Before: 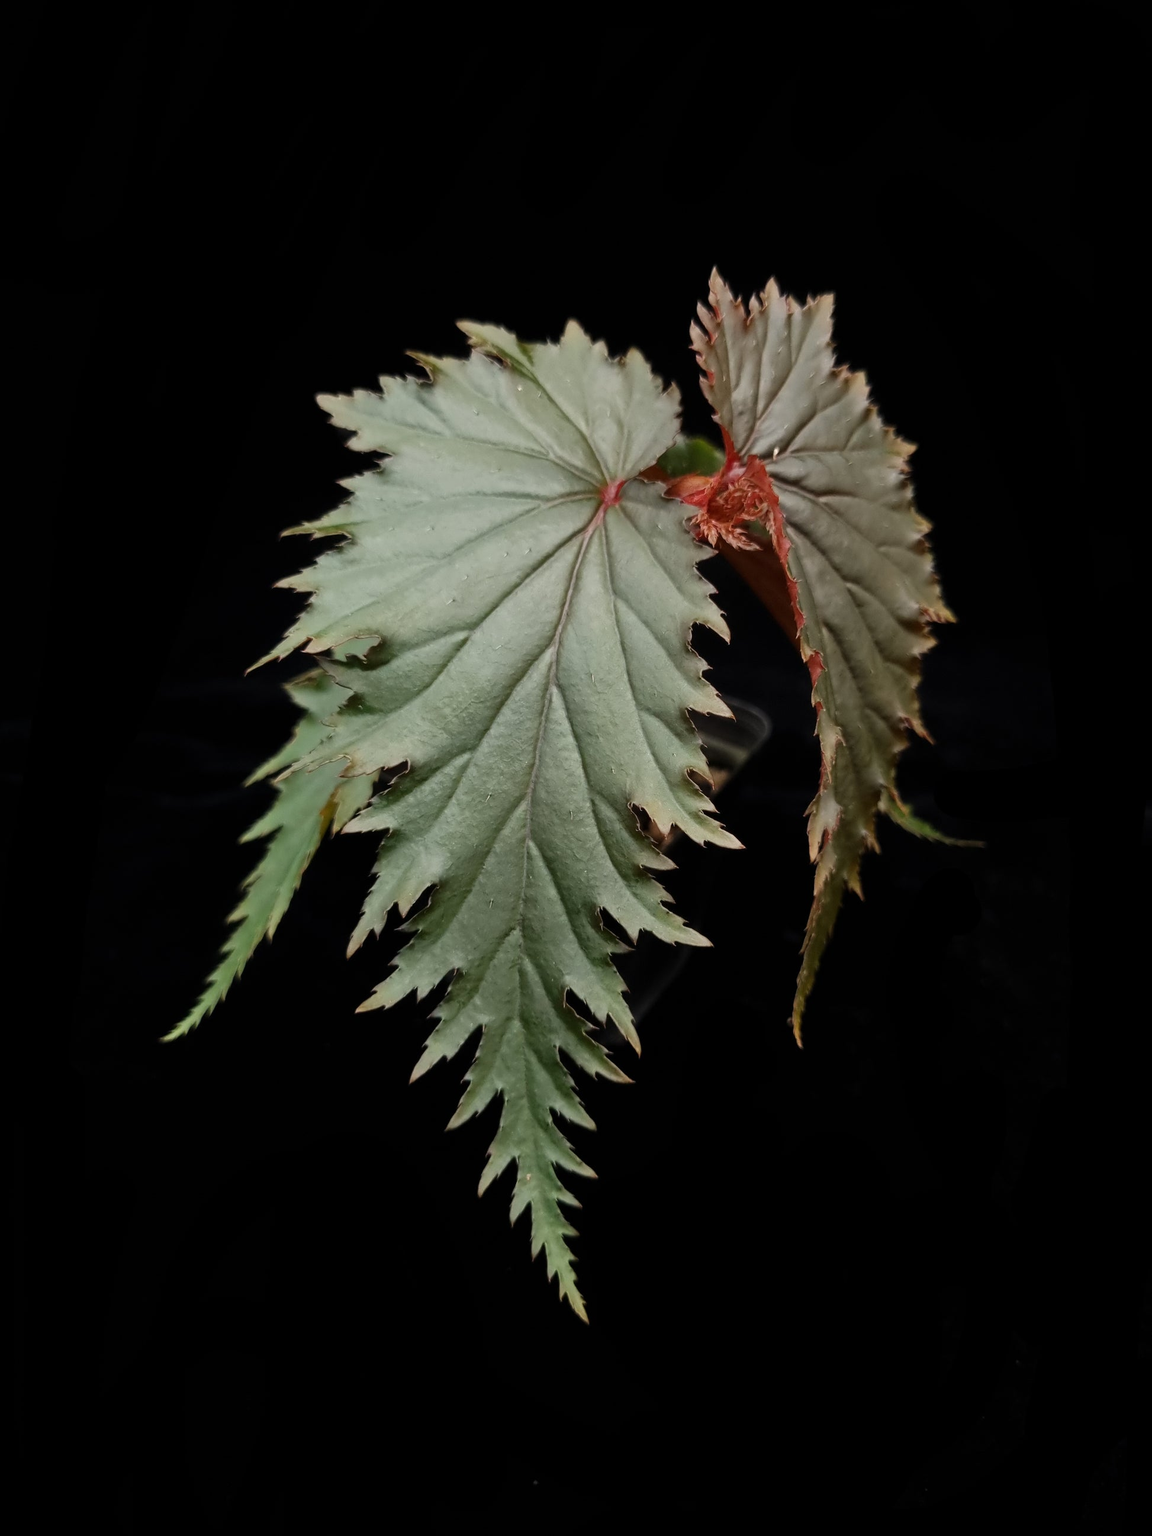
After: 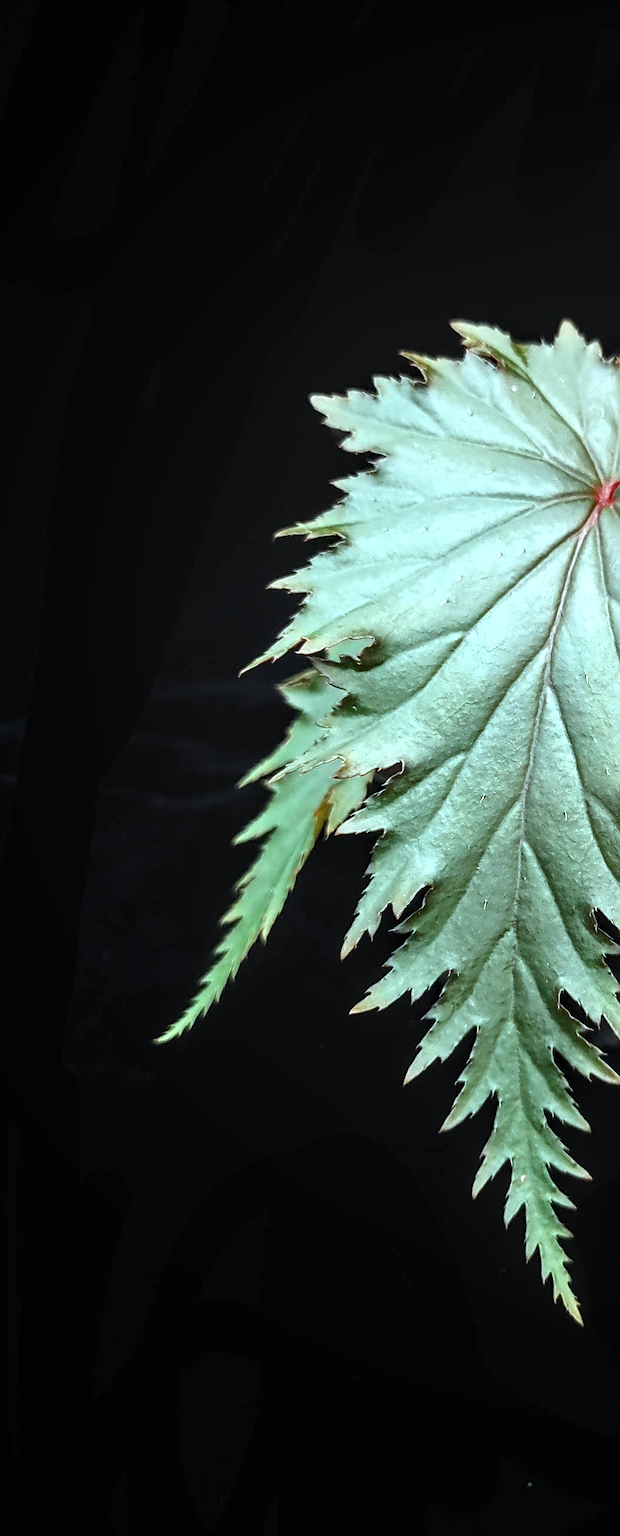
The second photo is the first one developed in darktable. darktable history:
sharpen: on, module defaults
local contrast: on, module defaults
color correction: highlights a* -11.71, highlights b* -15.58
exposure: black level correction 0, exposure 1.35 EV, compensate exposure bias true, compensate highlight preservation false
crop: left 0.587%, right 45.588%, bottom 0.086%
